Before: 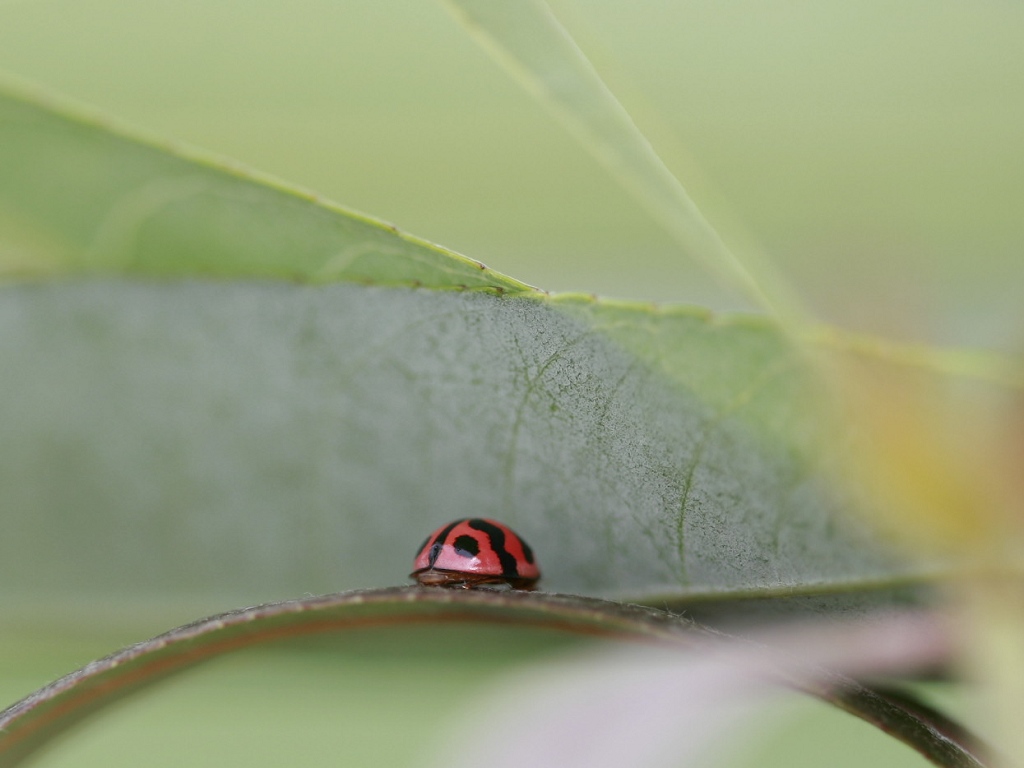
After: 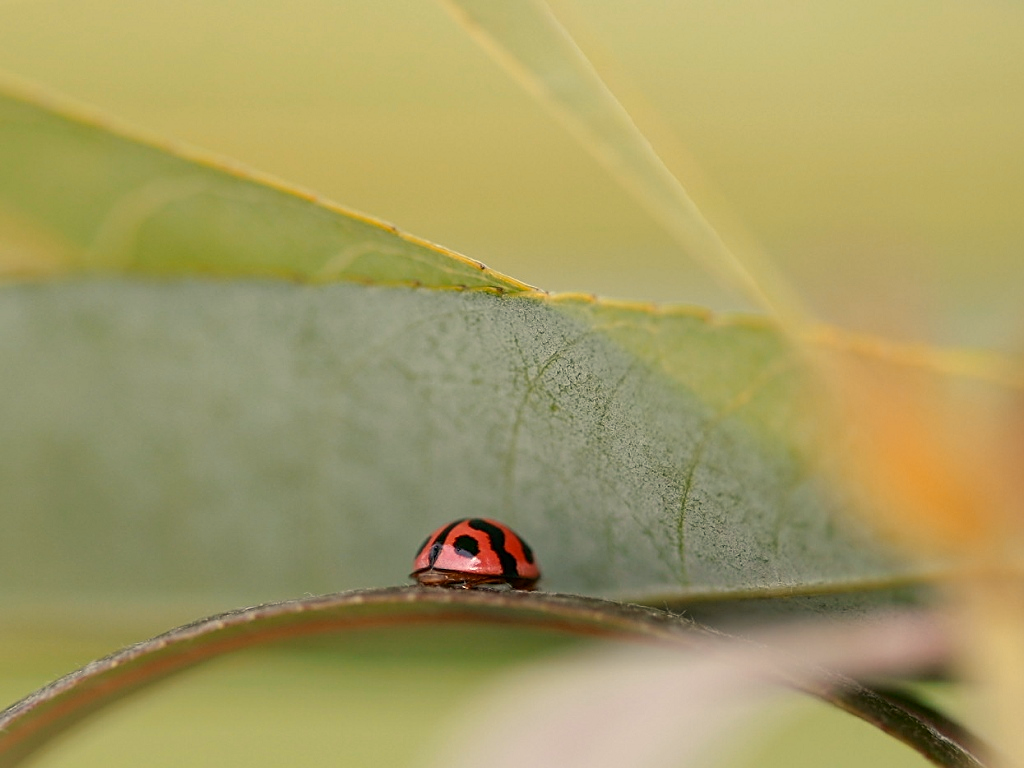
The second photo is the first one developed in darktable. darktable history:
sharpen: on, module defaults
color correction: highlights a* 1.39, highlights b* 17.83
color zones: curves: ch2 [(0, 0.5) (0.143, 0.5) (0.286, 0.416) (0.429, 0.5) (0.571, 0.5) (0.714, 0.5) (0.857, 0.5) (1, 0.5)]
